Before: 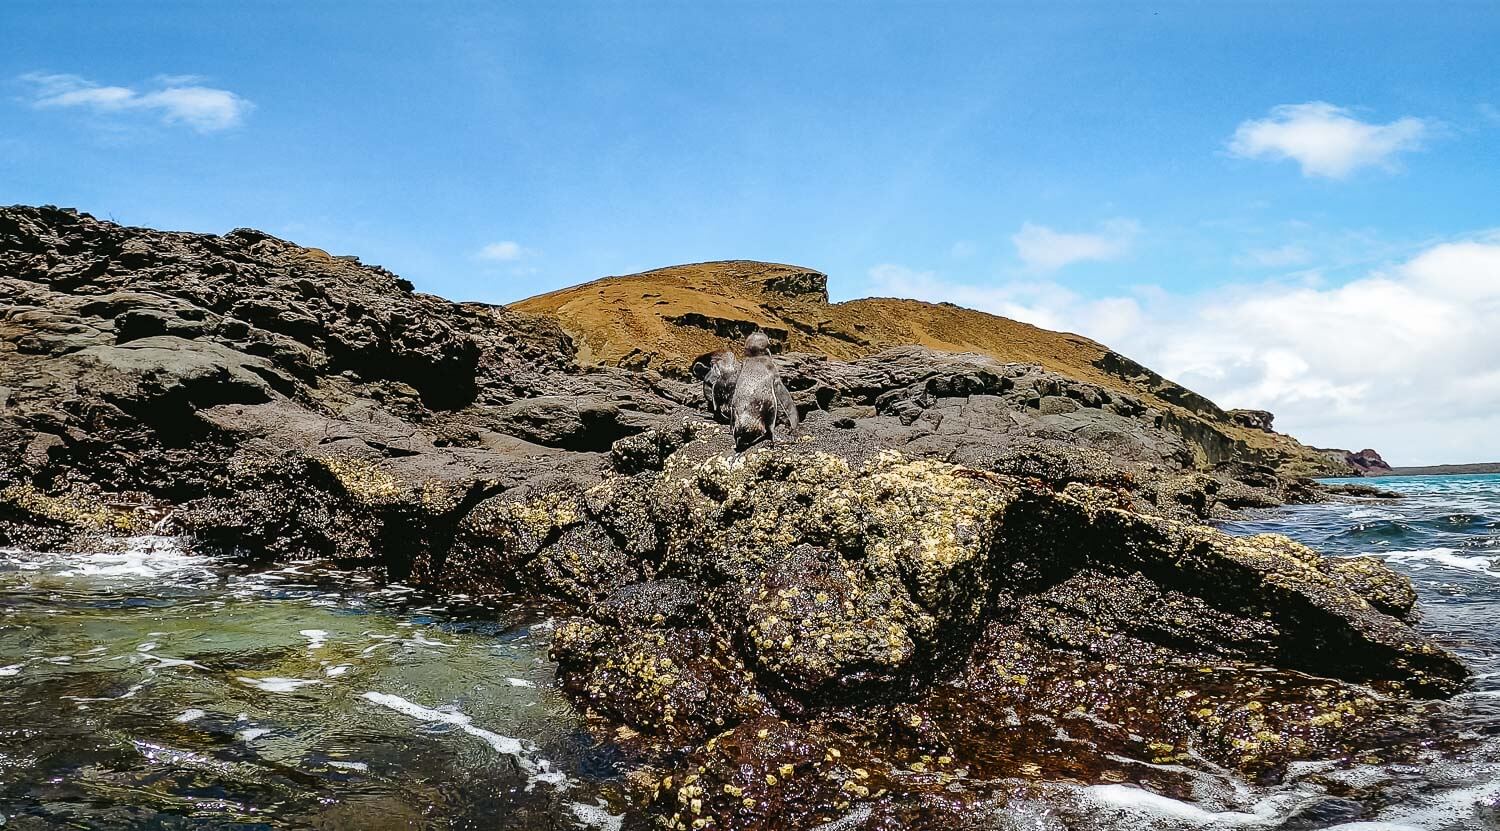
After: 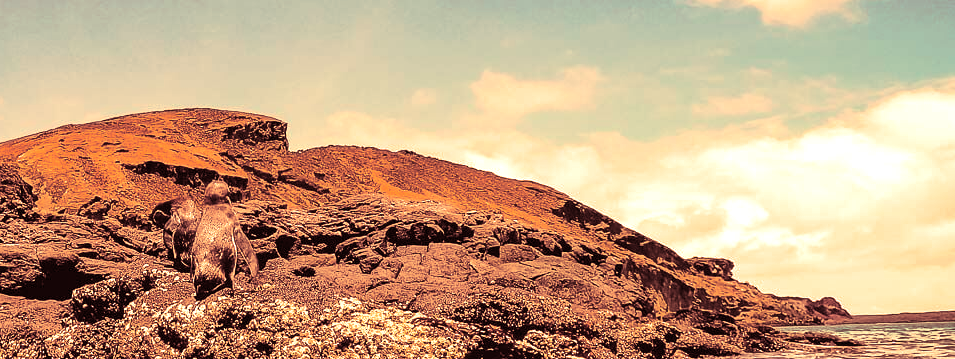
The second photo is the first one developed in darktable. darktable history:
crop: left 36.005%, top 18.293%, right 0.31%, bottom 38.444%
split-toning: highlights › saturation 0, balance -61.83
white balance: red 1.467, blue 0.684
